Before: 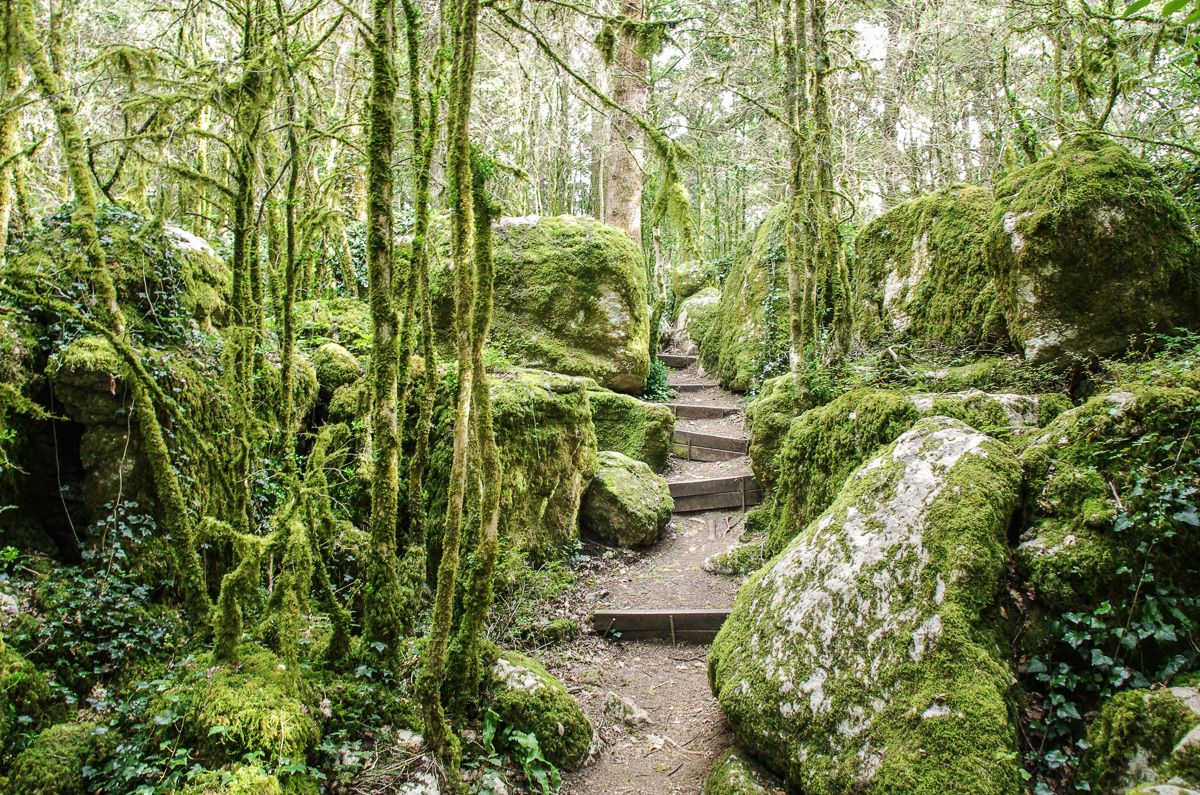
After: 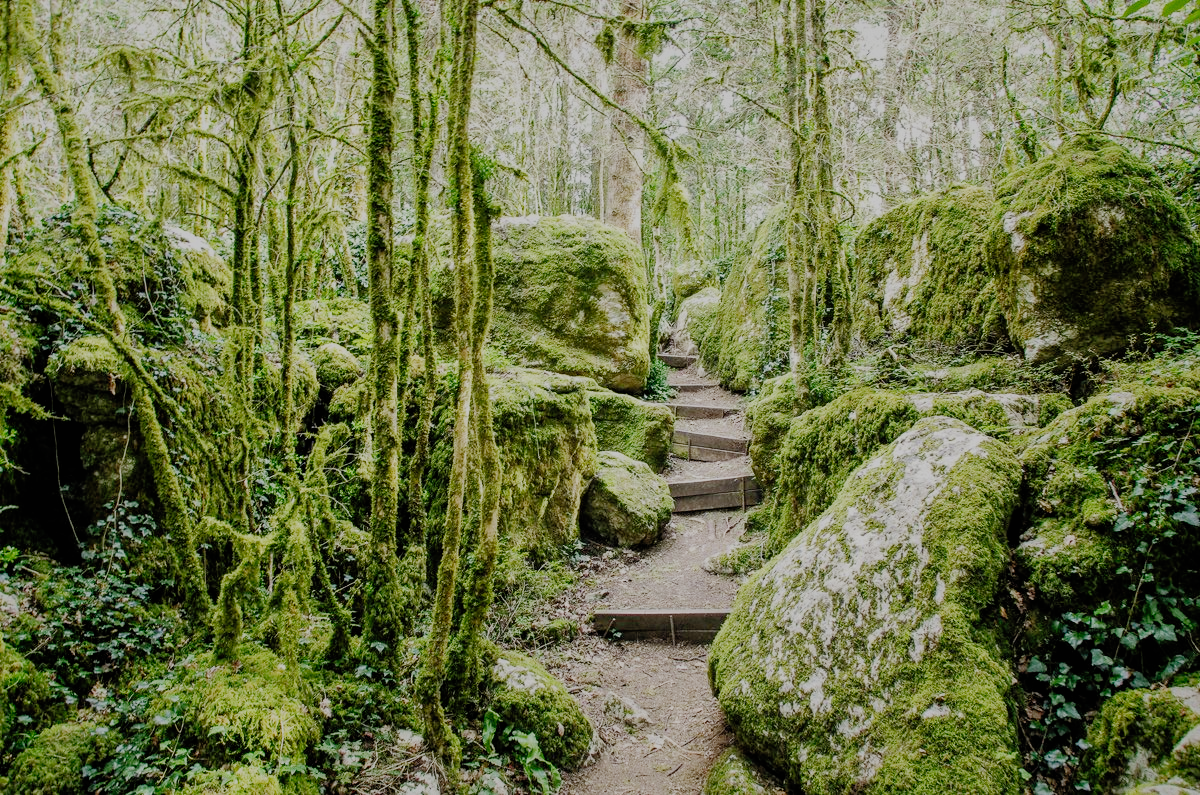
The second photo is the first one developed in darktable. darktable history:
shadows and highlights: on, module defaults
filmic rgb: black relative exposure -6.84 EV, white relative exposure 5.95 EV, hardness 2.69, add noise in highlights 0.001, preserve chrominance no, color science v3 (2019), use custom middle-gray values true, contrast in highlights soft
